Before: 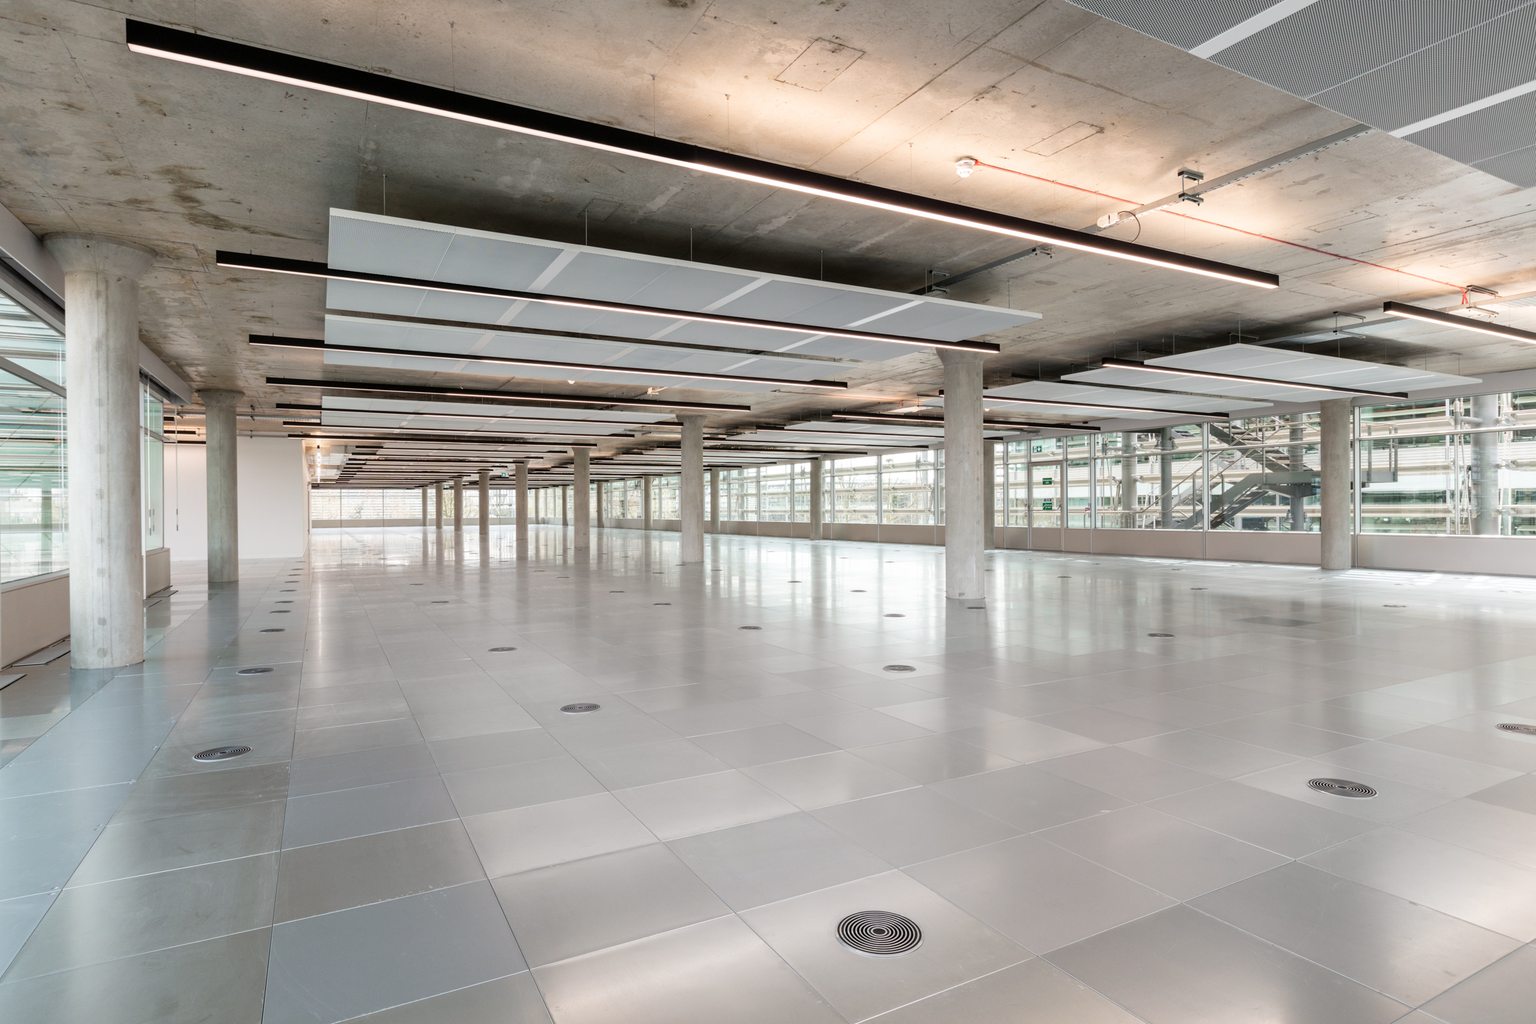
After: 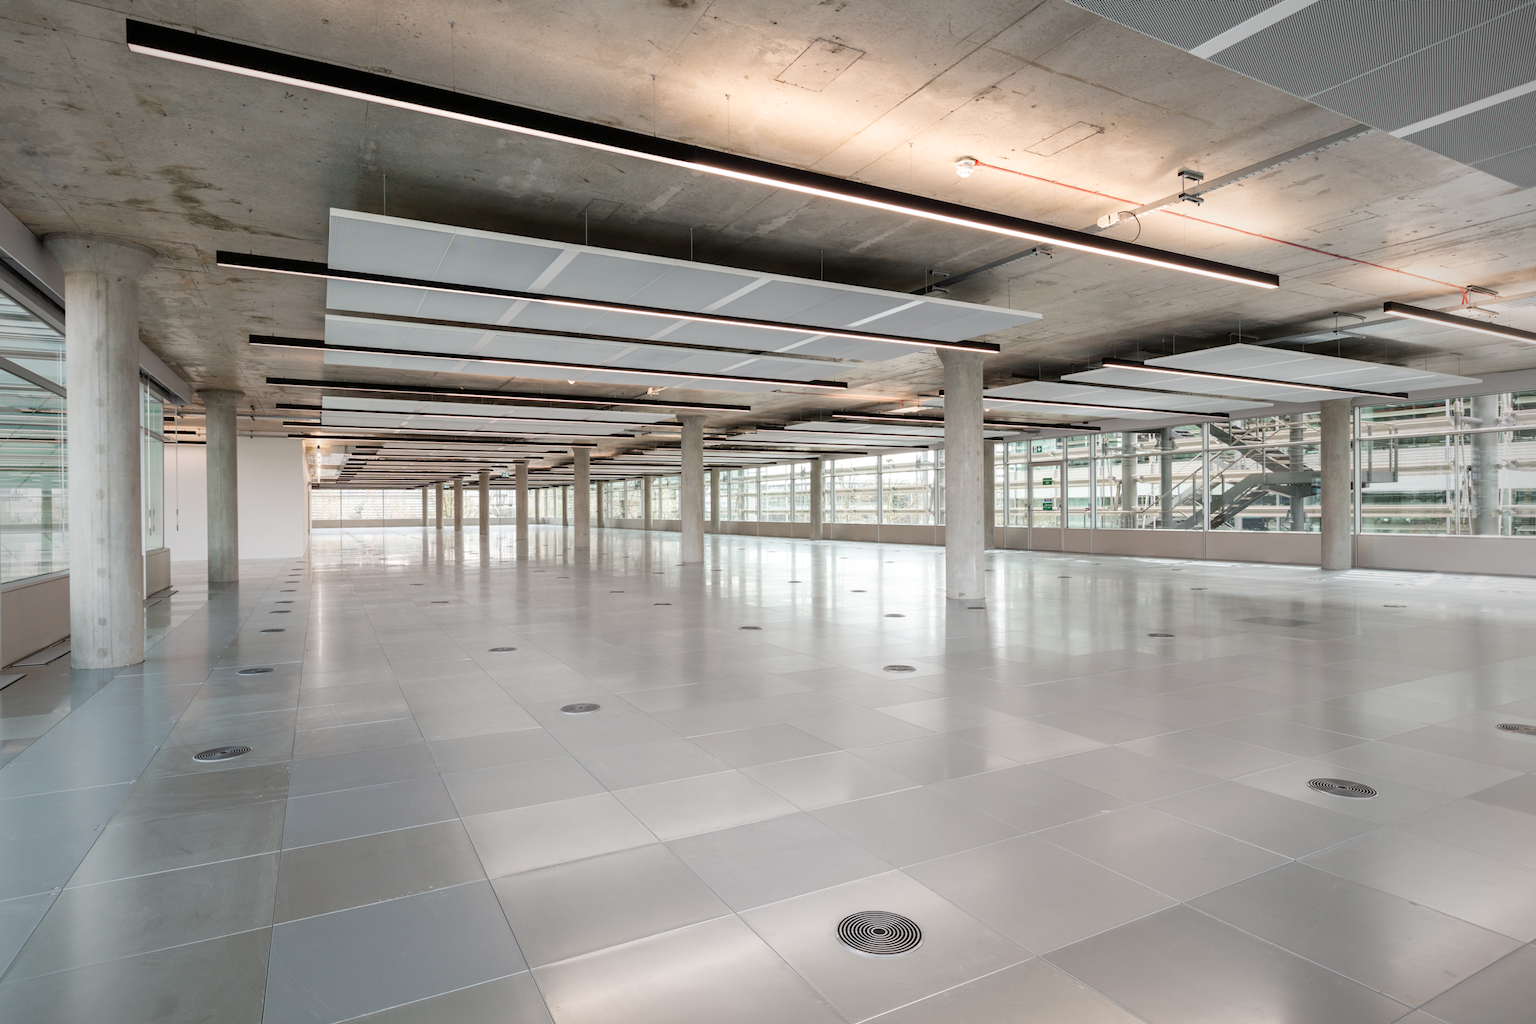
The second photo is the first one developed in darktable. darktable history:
tone equalizer: mask exposure compensation -0.501 EV
vignetting: fall-off start 72.49%, fall-off radius 107.56%, brightness -0.585, saturation -0.116, width/height ratio 0.732, unbound false
